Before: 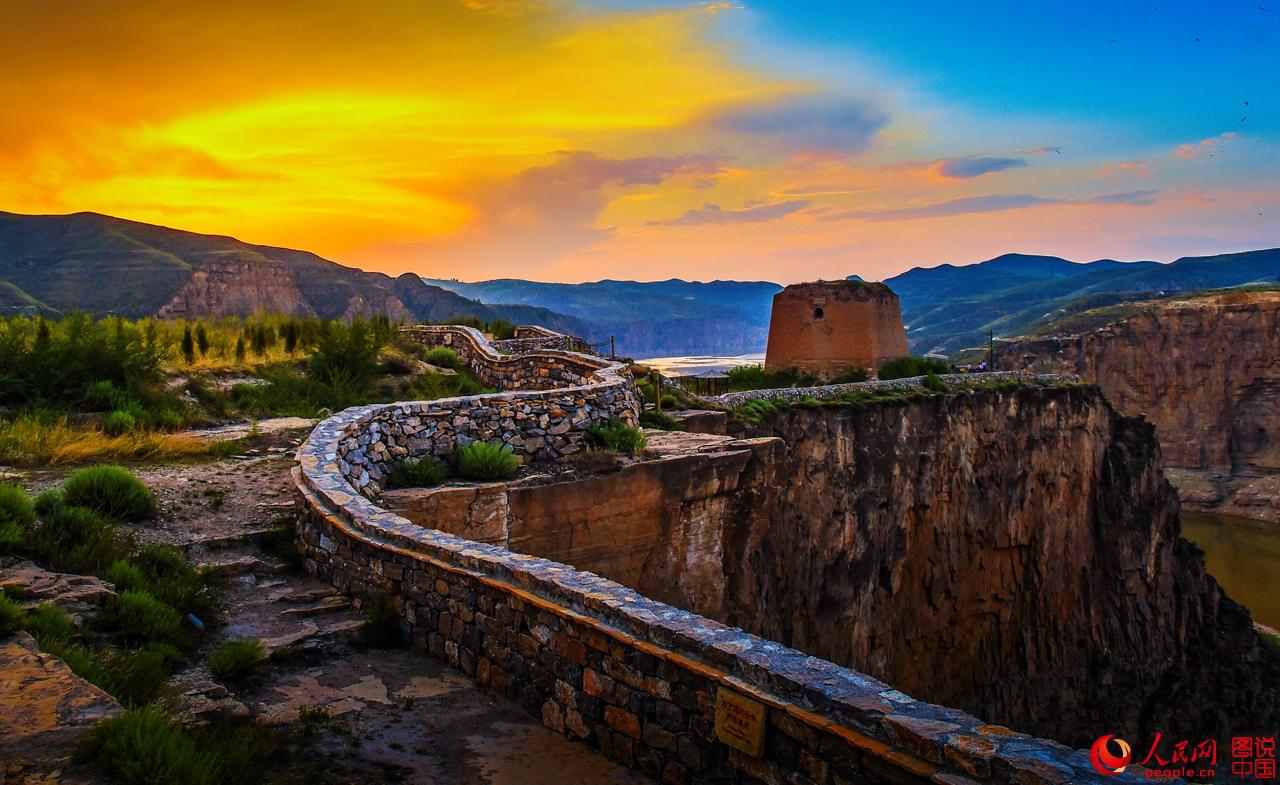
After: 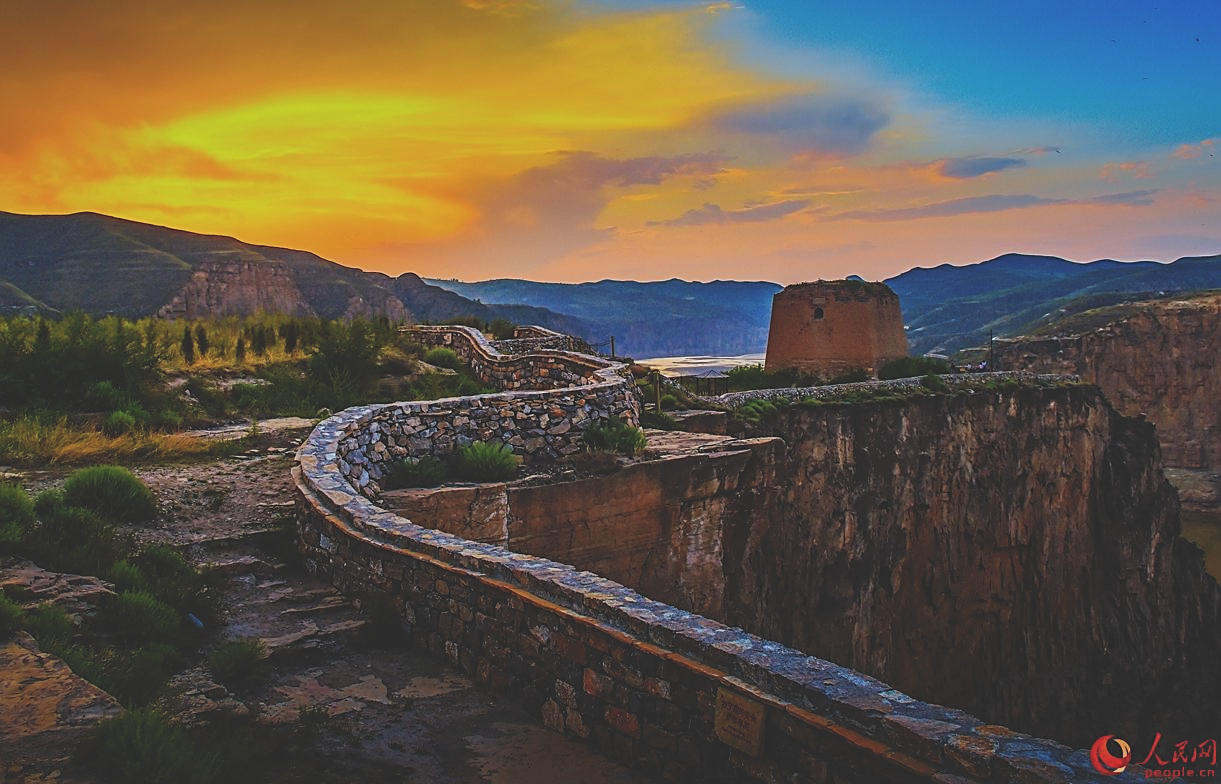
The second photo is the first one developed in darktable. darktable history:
sharpen: on, module defaults
crop: right 4.563%, bottom 0.026%
exposure: black level correction -0.036, exposure -0.498 EV, compensate highlight preservation false
